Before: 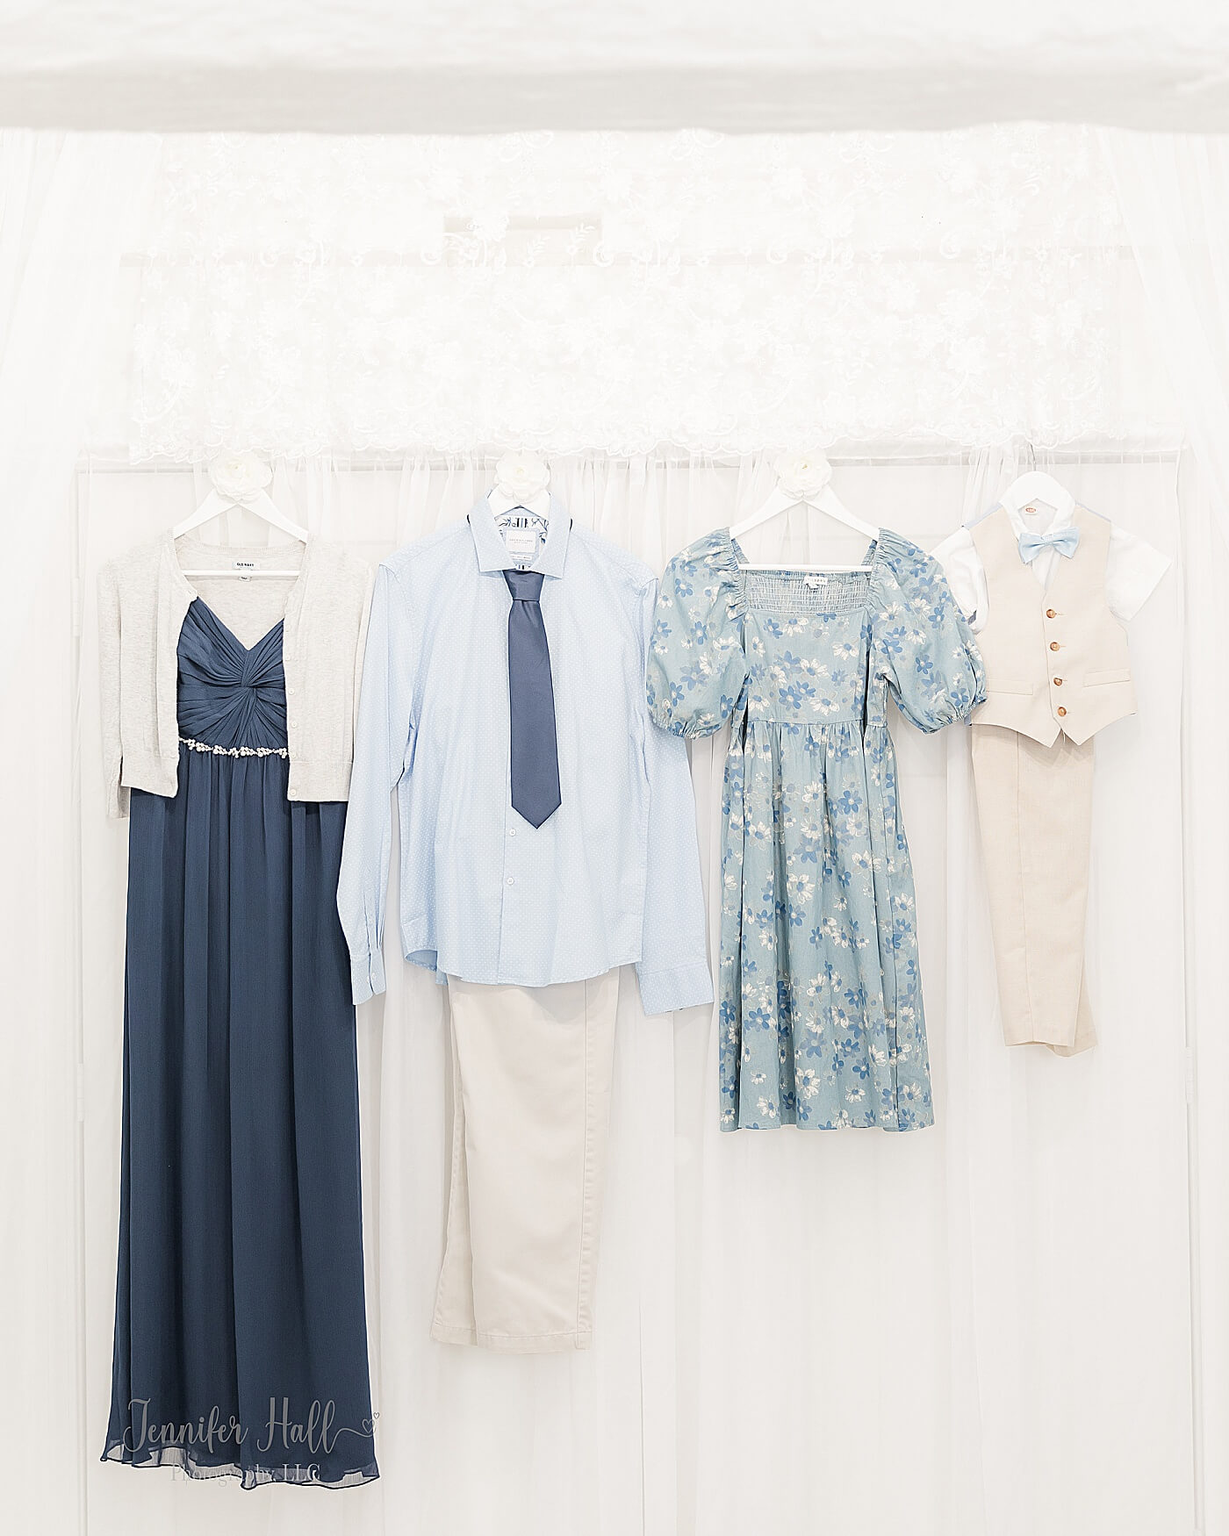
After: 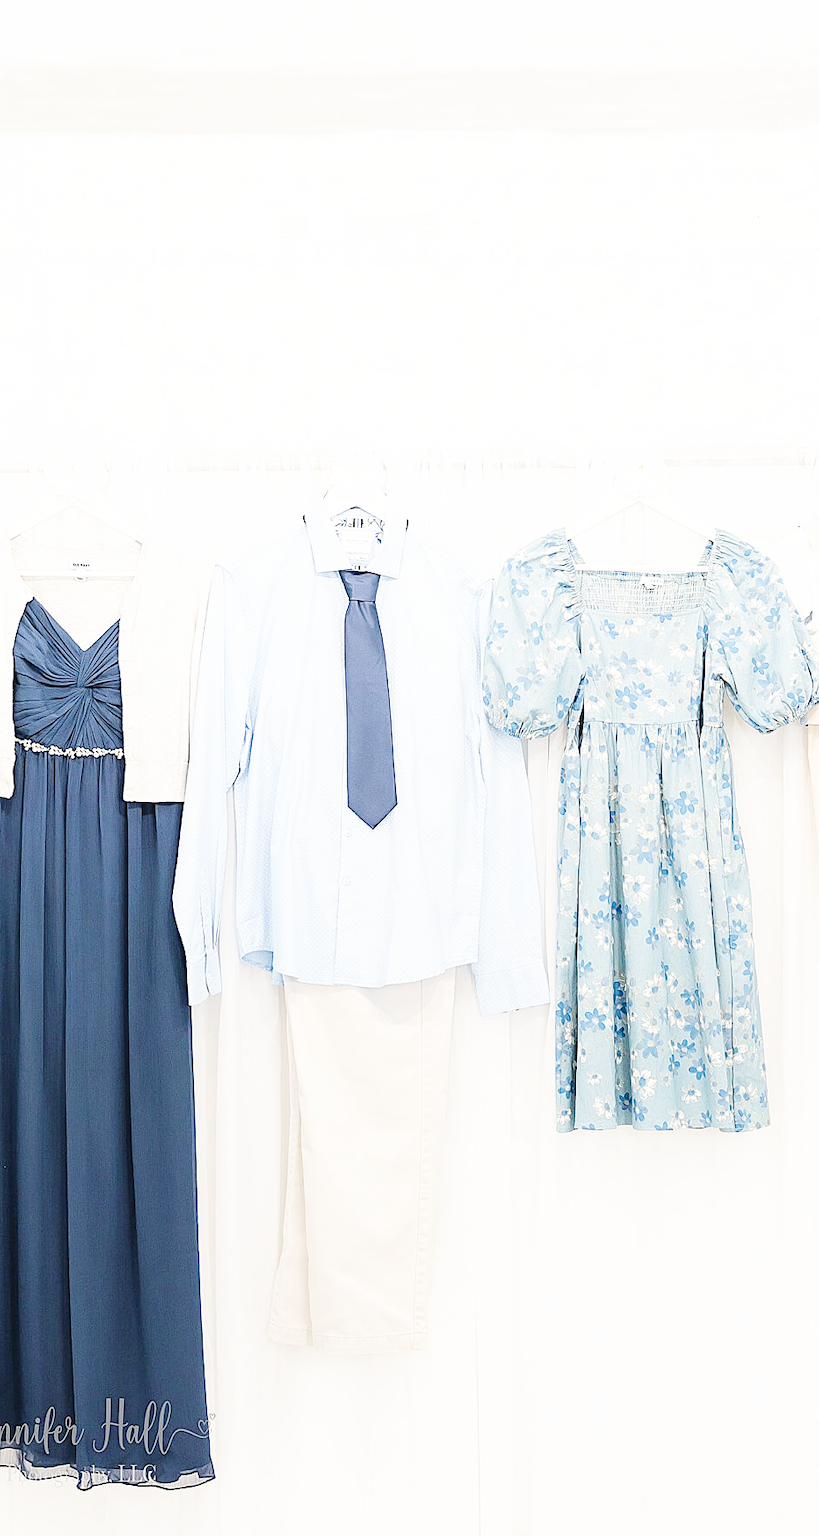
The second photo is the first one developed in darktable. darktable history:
color balance rgb: perceptual saturation grading › global saturation 30%, global vibrance 10%
base curve: curves: ch0 [(0, 0) (0.008, 0.007) (0.022, 0.029) (0.048, 0.089) (0.092, 0.197) (0.191, 0.399) (0.275, 0.534) (0.357, 0.65) (0.477, 0.78) (0.542, 0.833) (0.799, 0.973) (1, 1)], preserve colors none
exposure: black level correction -0.003, exposure 0.04 EV, compensate highlight preservation false
crop and rotate: left 13.409%, right 19.924%
